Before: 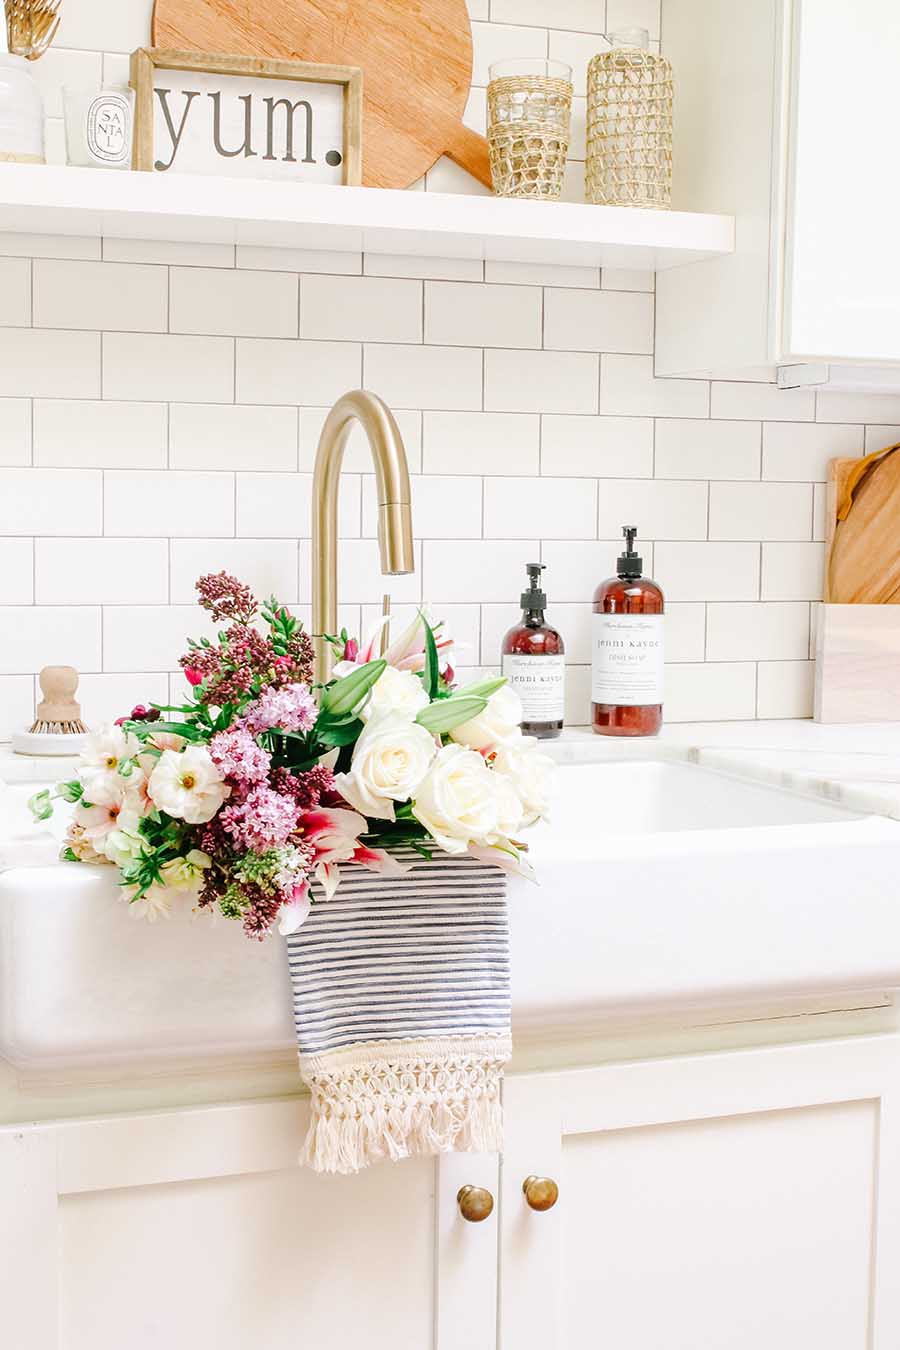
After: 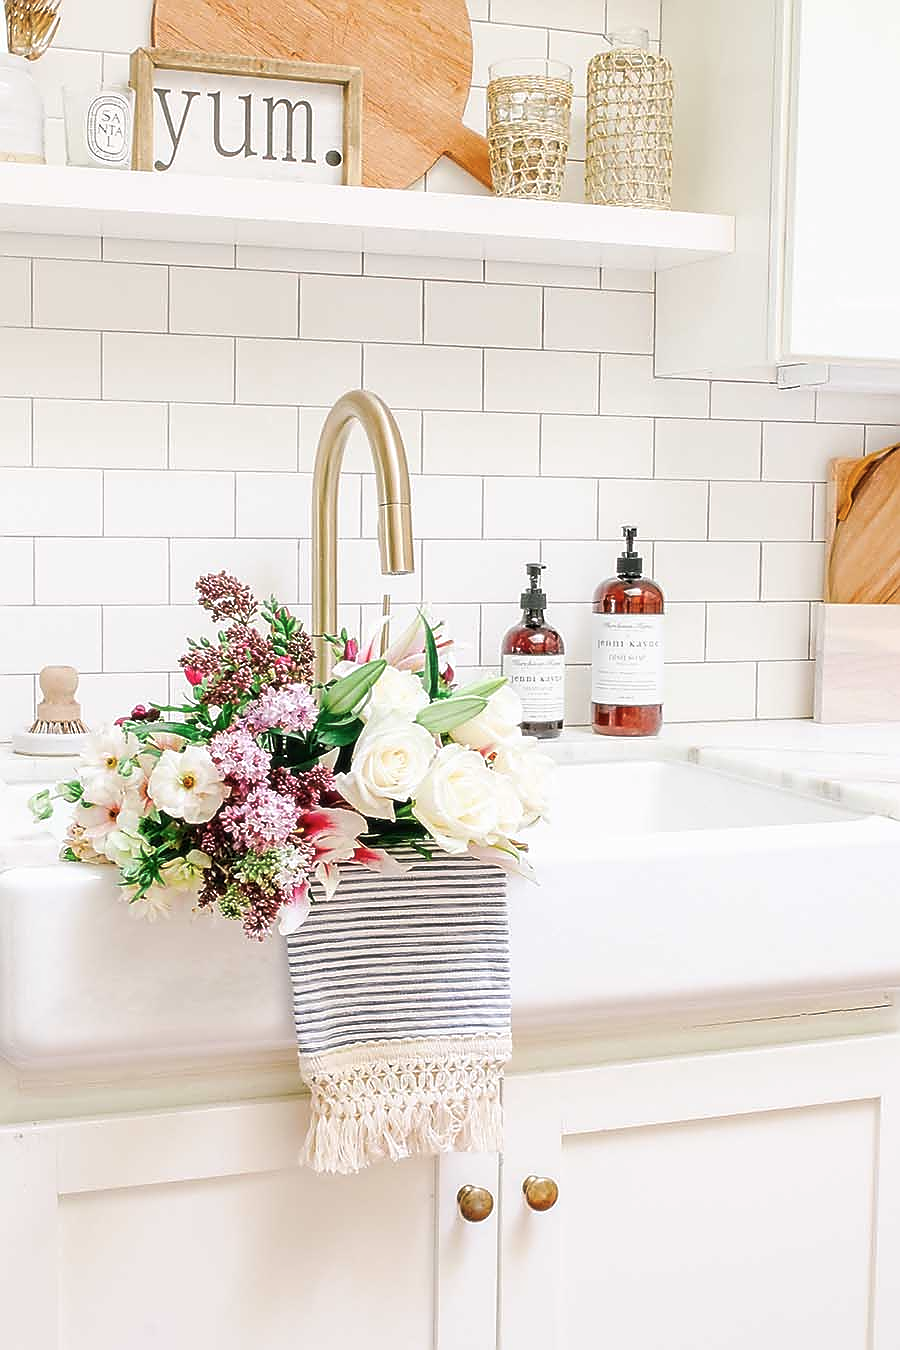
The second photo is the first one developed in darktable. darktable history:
soften: size 10%, saturation 50%, brightness 0.2 EV, mix 10%
sharpen: radius 1.4, amount 1.25, threshold 0.7
